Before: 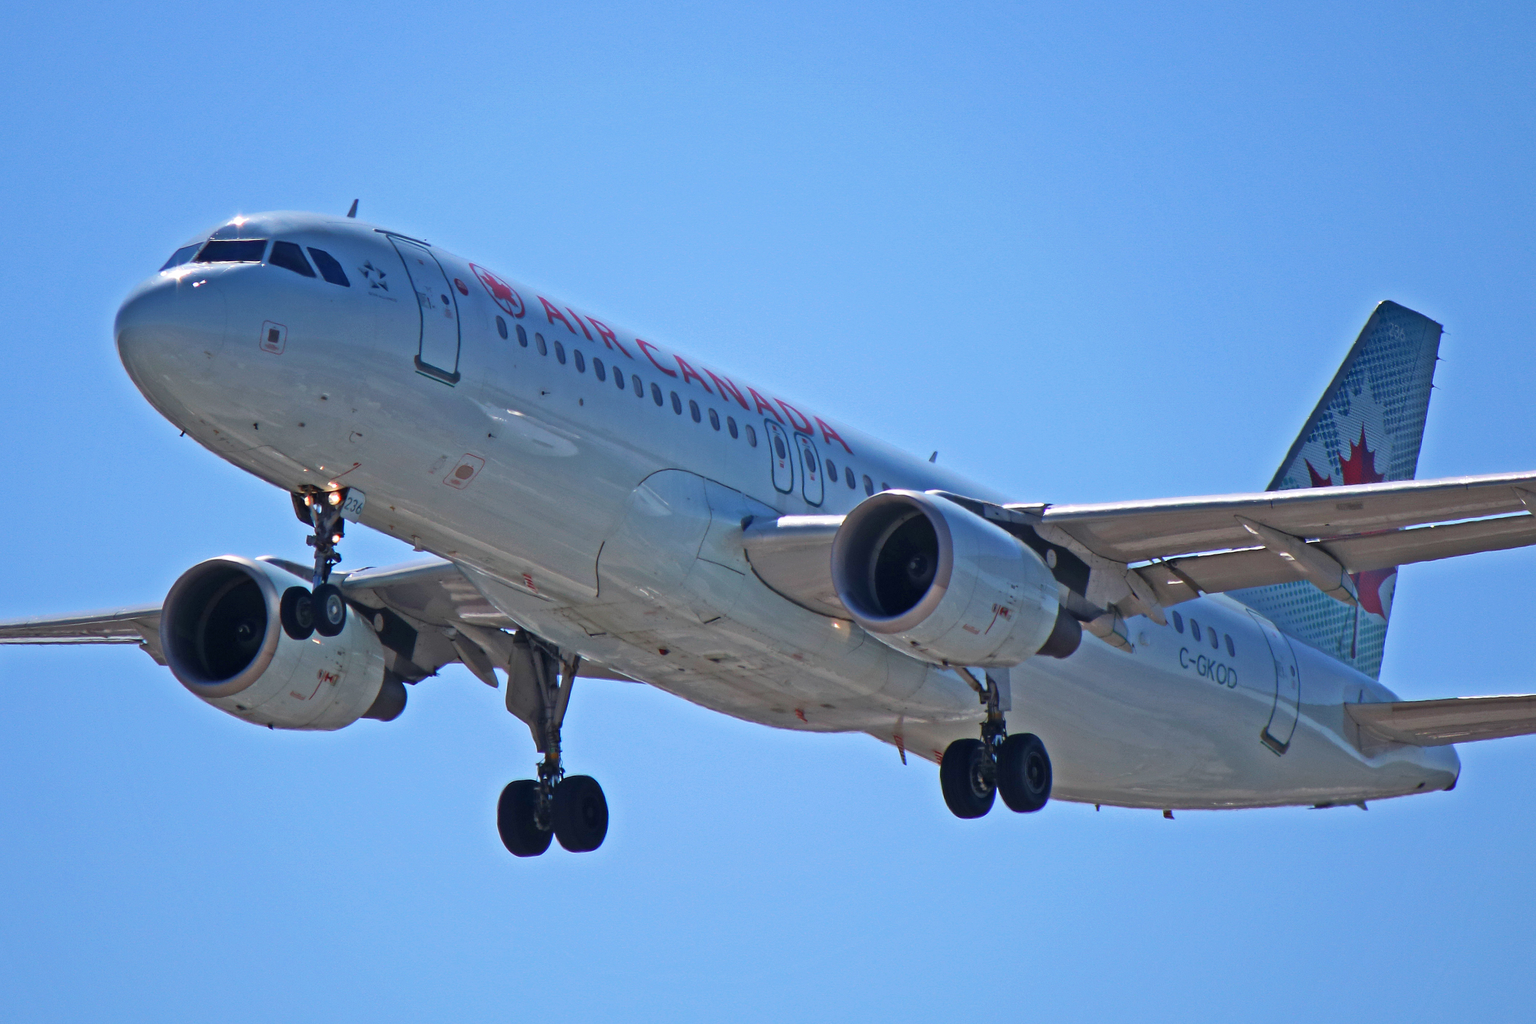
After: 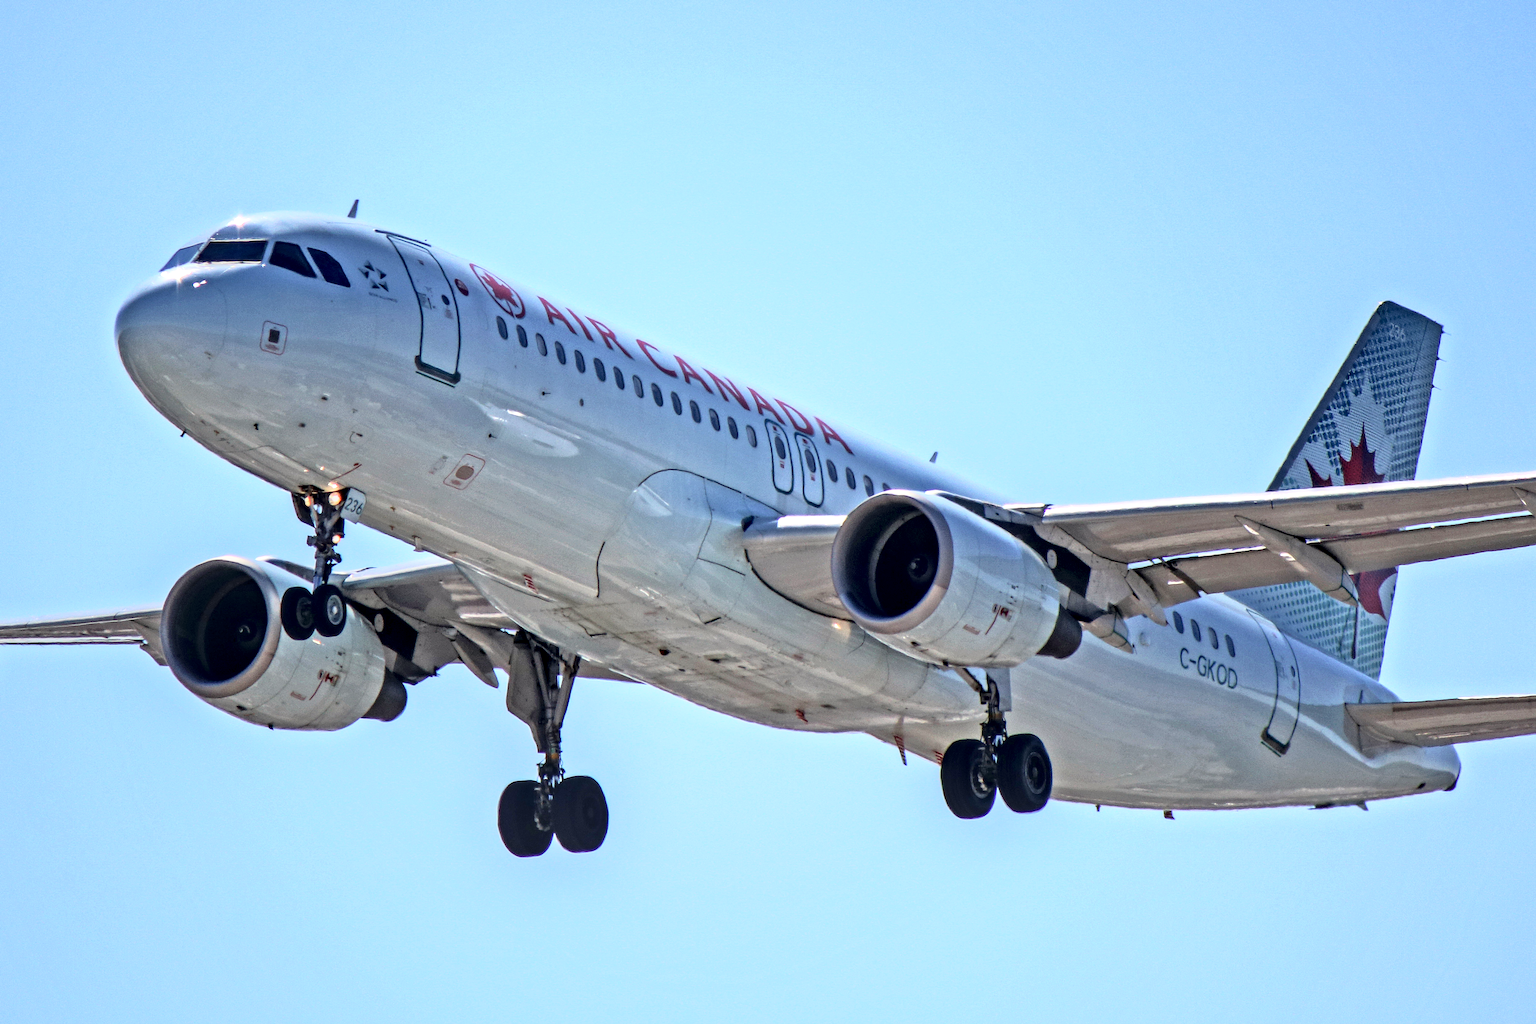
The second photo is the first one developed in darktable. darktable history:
local contrast: detail 150%
tone curve: curves: ch0 [(0, 0) (0.003, 0.002) (0.011, 0.008) (0.025, 0.019) (0.044, 0.034) (0.069, 0.053) (0.1, 0.079) (0.136, 0.127) (0.177, 0.191) (0.224, 0.274) (0.277, 0.367) (0.335, 0.465) (0.399, 0.552) (0.468, 0.643) (0.543, 0.737) (0.623, 0.82) (0.709, 0.891) (0.801, 0.928) (0.898, 0.963) (1, 1)], color space Lab, independent channels, preserve colors none
color correction: highlights b* 3
